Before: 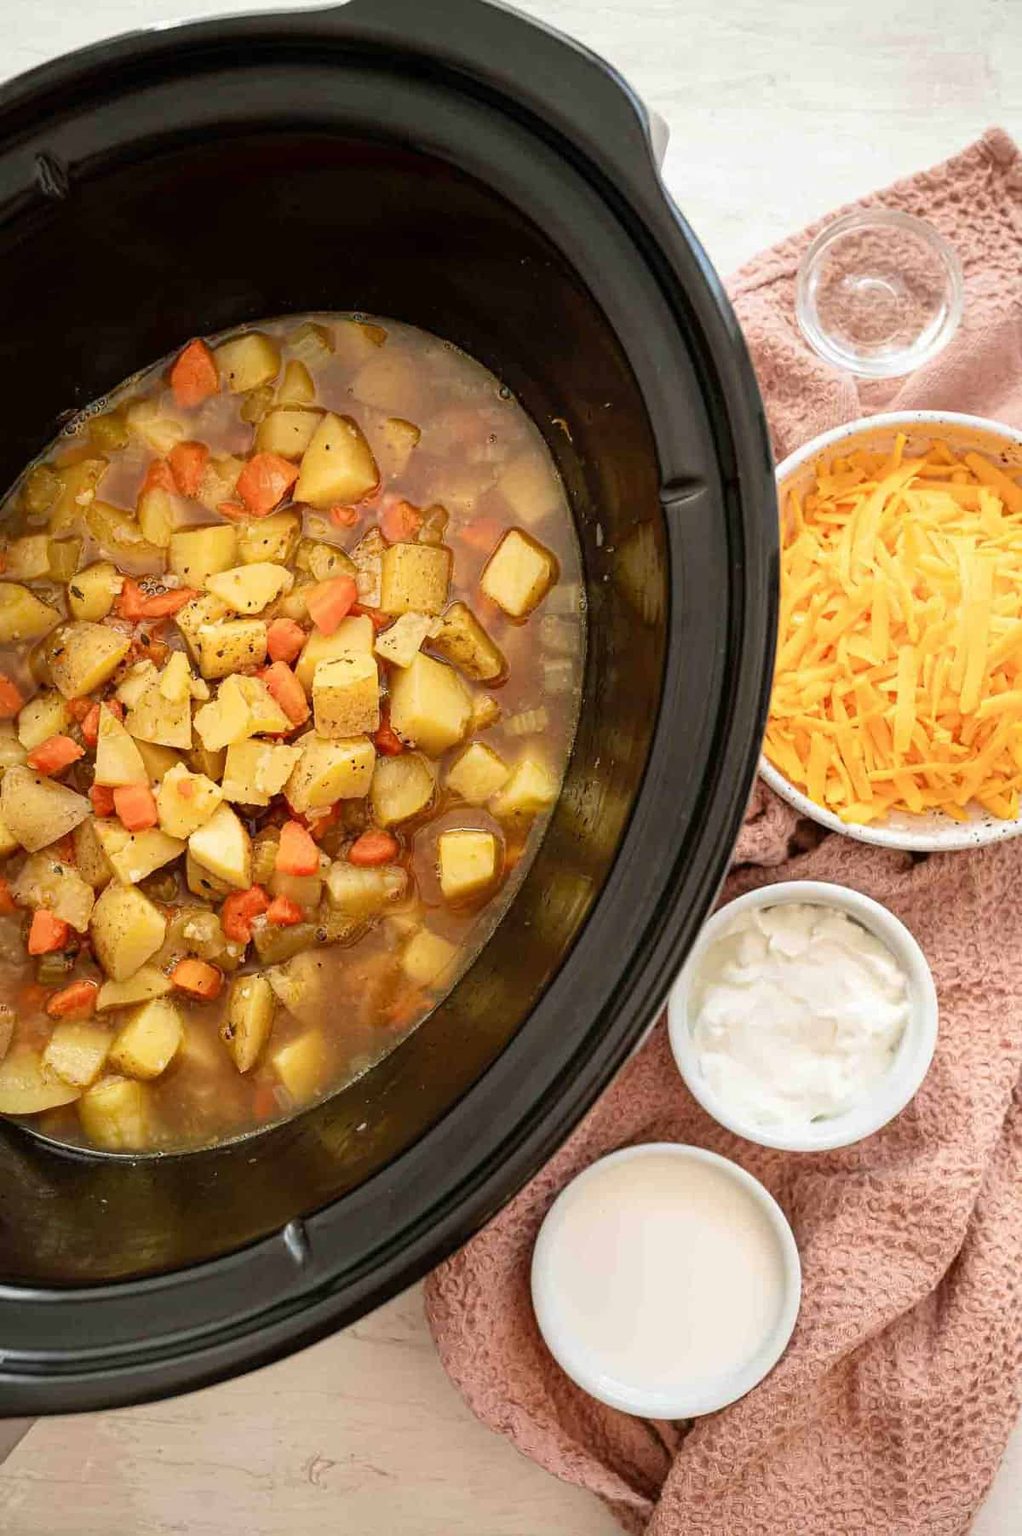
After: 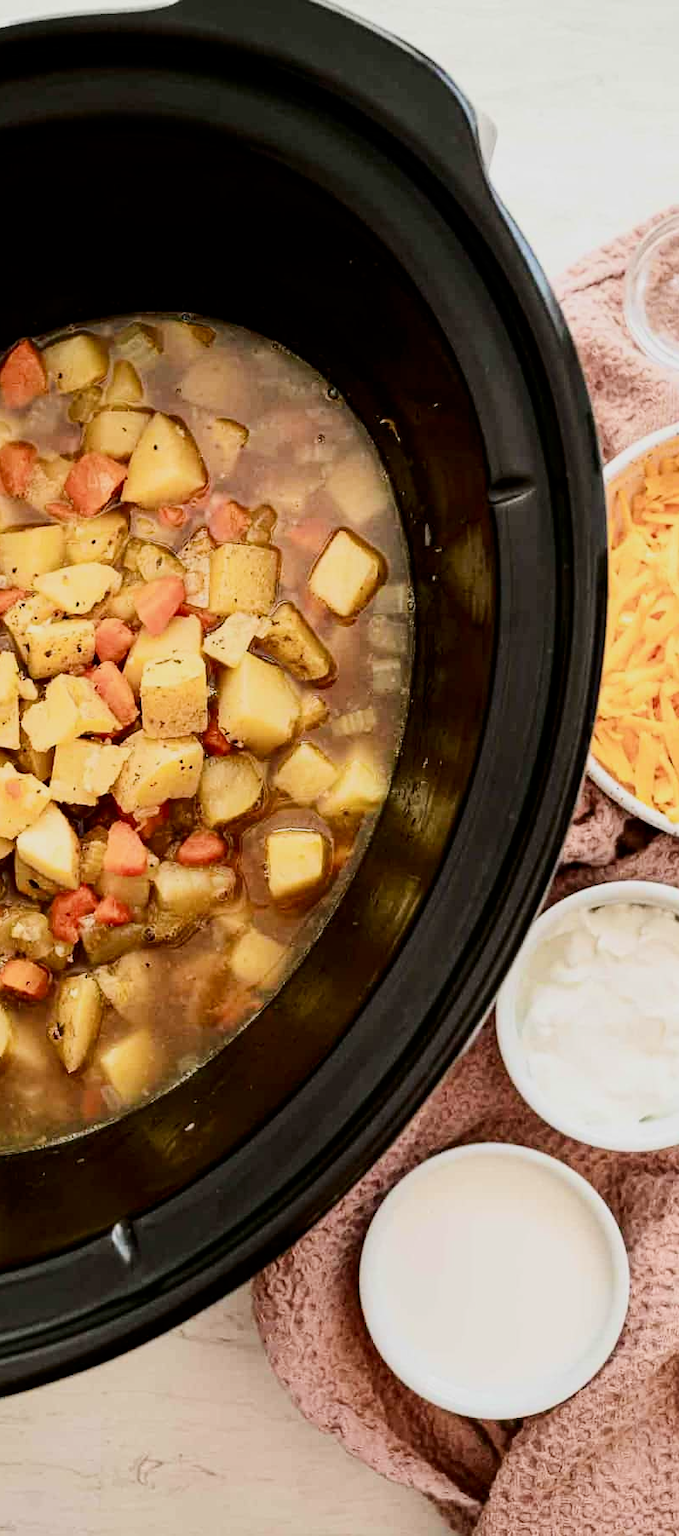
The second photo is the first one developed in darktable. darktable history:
filmic rgb: black relative exposure -7.32 EV, white relative exposure 5.09 EV, hardness 3.2
crop: left 16.899%, right 16.556%
contrast brightness saturation: contrast 0.28
